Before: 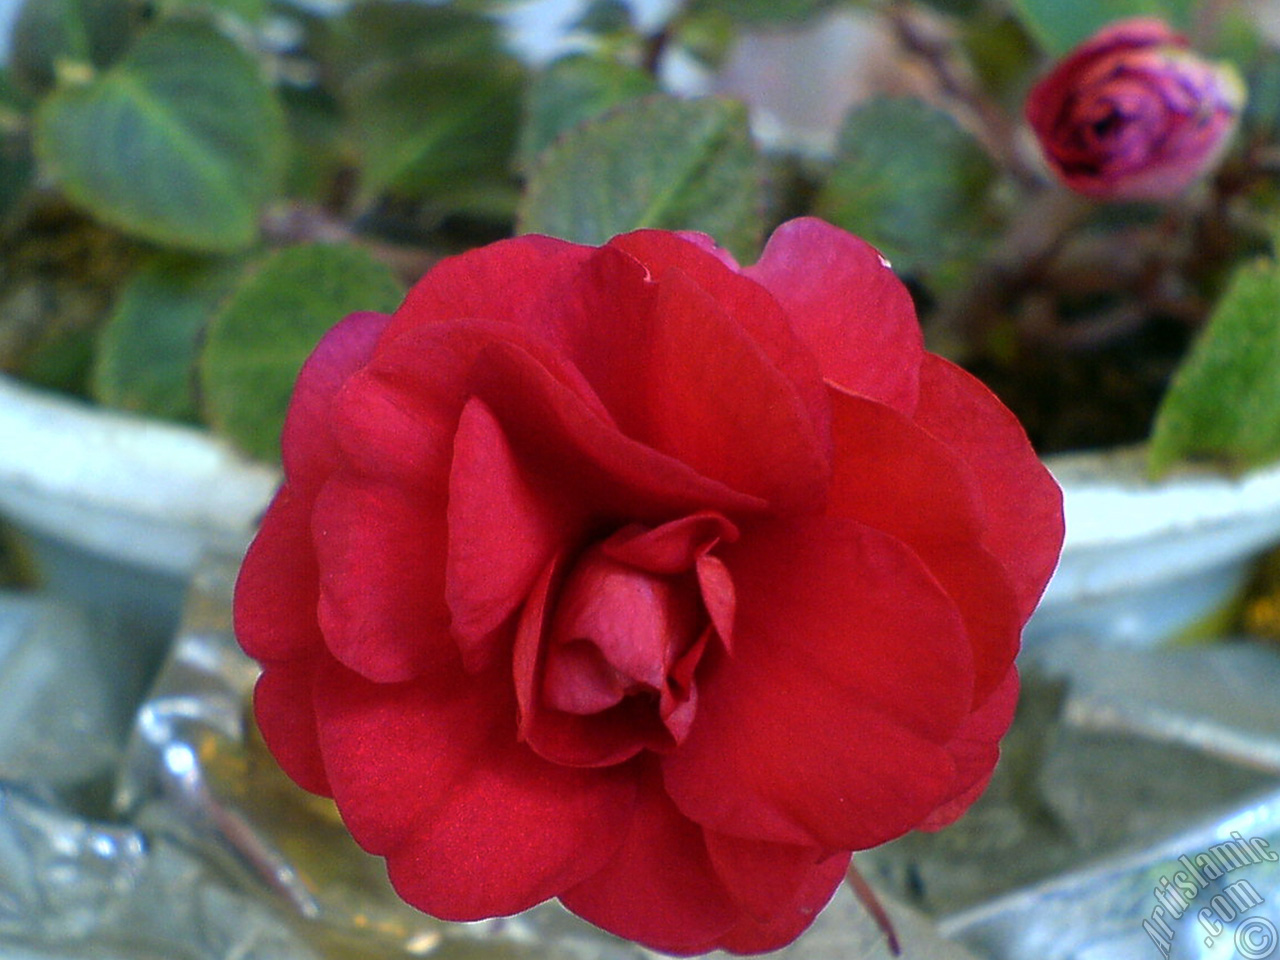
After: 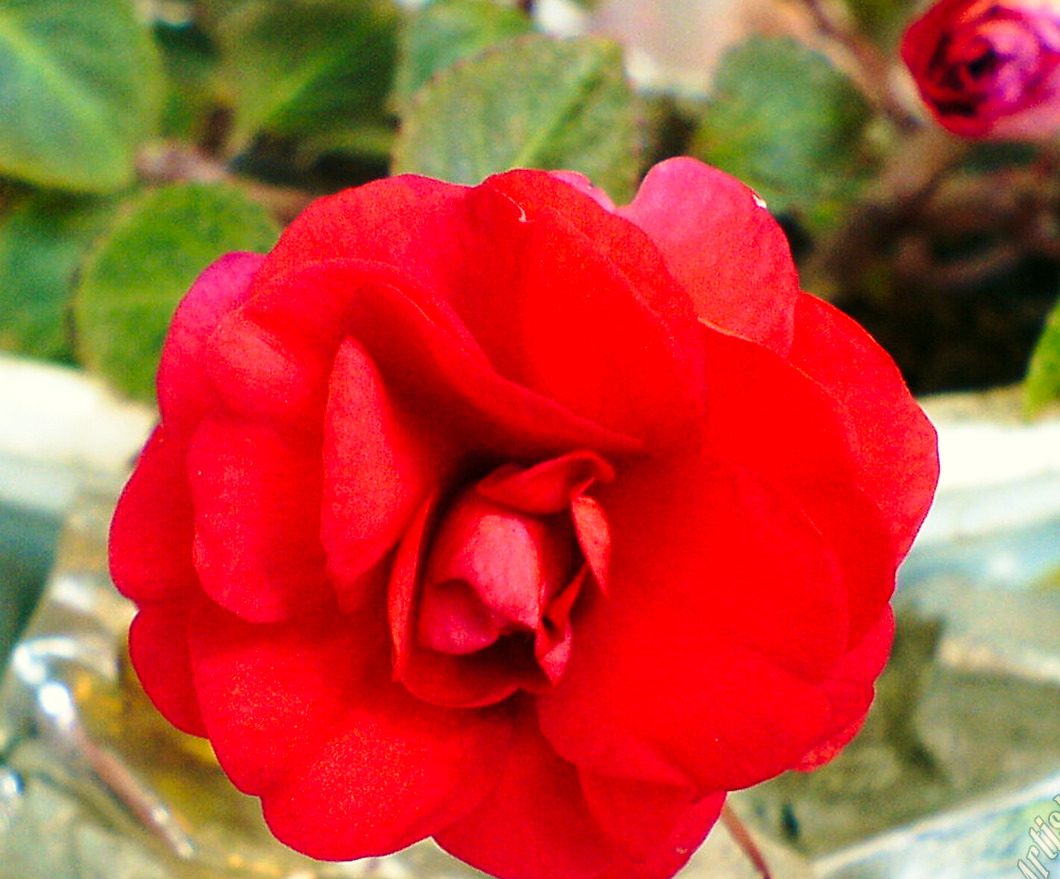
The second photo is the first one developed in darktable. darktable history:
white balance: red 1.138, green 0.996, blue 0.812
base curve: curves: ch0 [(0, 0) (0.036, 0.037) (0.121, 0.228) (0.46, 0.76) (0.859, 0.983) (1, 1)], preserve colors none
crop: left 9.807%, top 6.259%, right 7.334%, bottom 2.177%
velvia: on, module defaults
